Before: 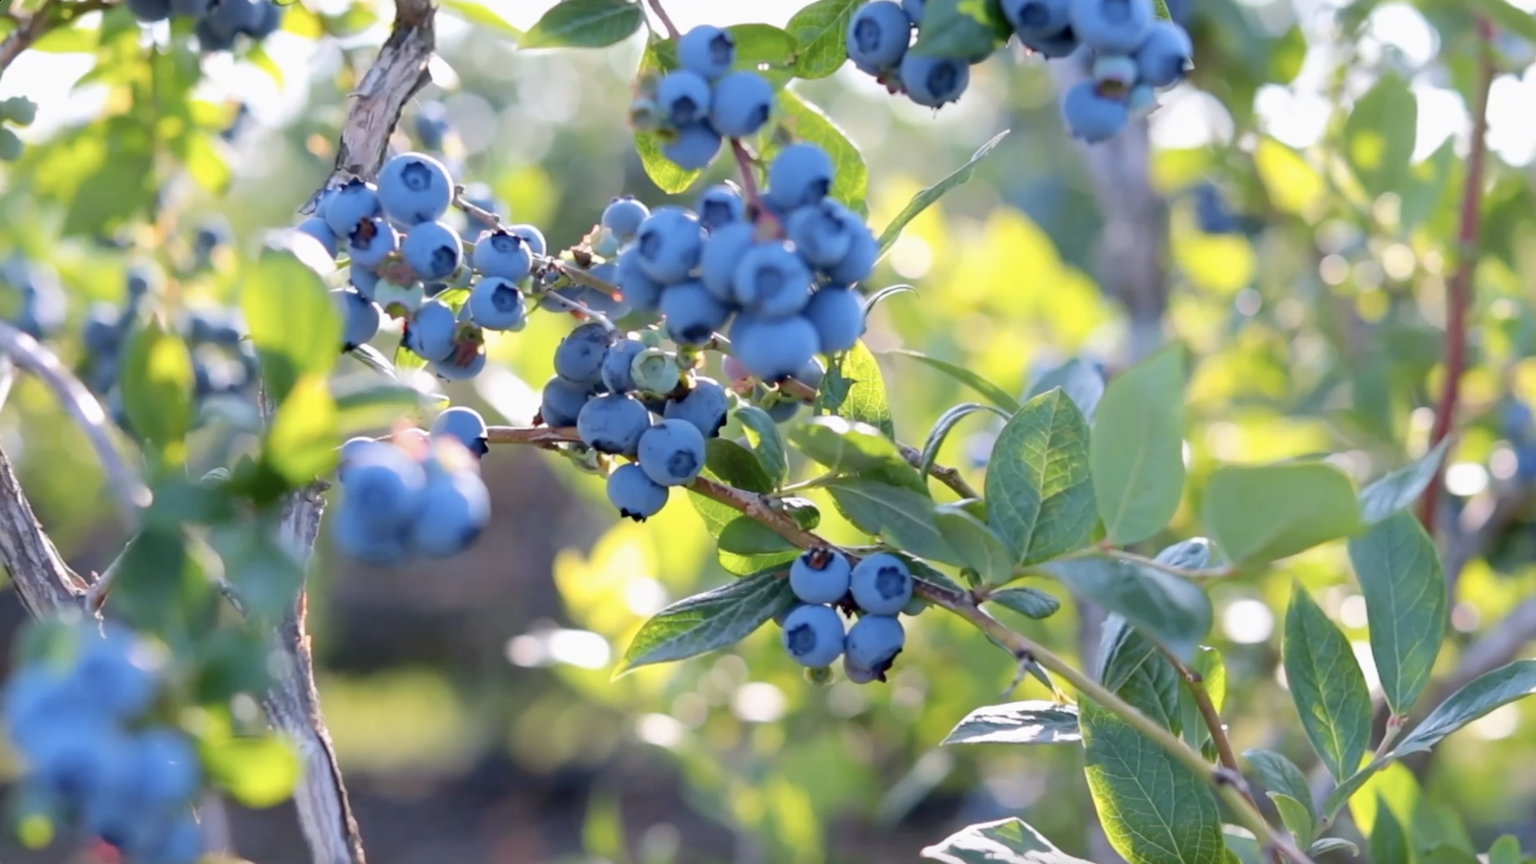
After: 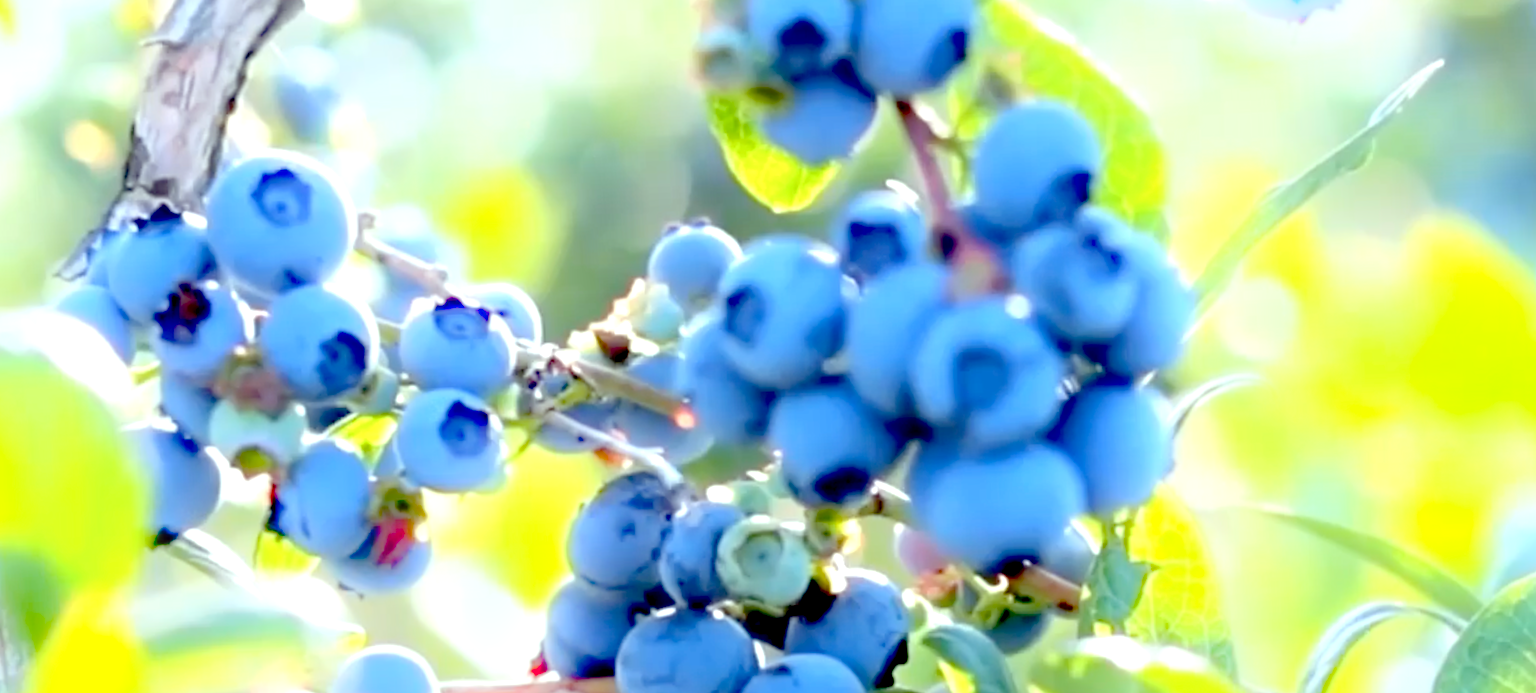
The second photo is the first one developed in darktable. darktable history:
bloom: size 13.65%, threshold 98.39%, strength 4.82%
exposure: black level correction 0.035, exposure 0.9 EV, compensate highlight preservation false
rotate and perspective: rotation -2.12°, lens shift (vertical) 0.009, lens shift (horizontal) -0.008, automatic cropping original format, crop left 0.036, crop right 0.964, crop top 0.05, crop bottom 0.959
color correction: highlights a* -8, highlights b* 3.1
crop: left 15.306%, top 9.065%, right 30.789%, bottom 48.638%
